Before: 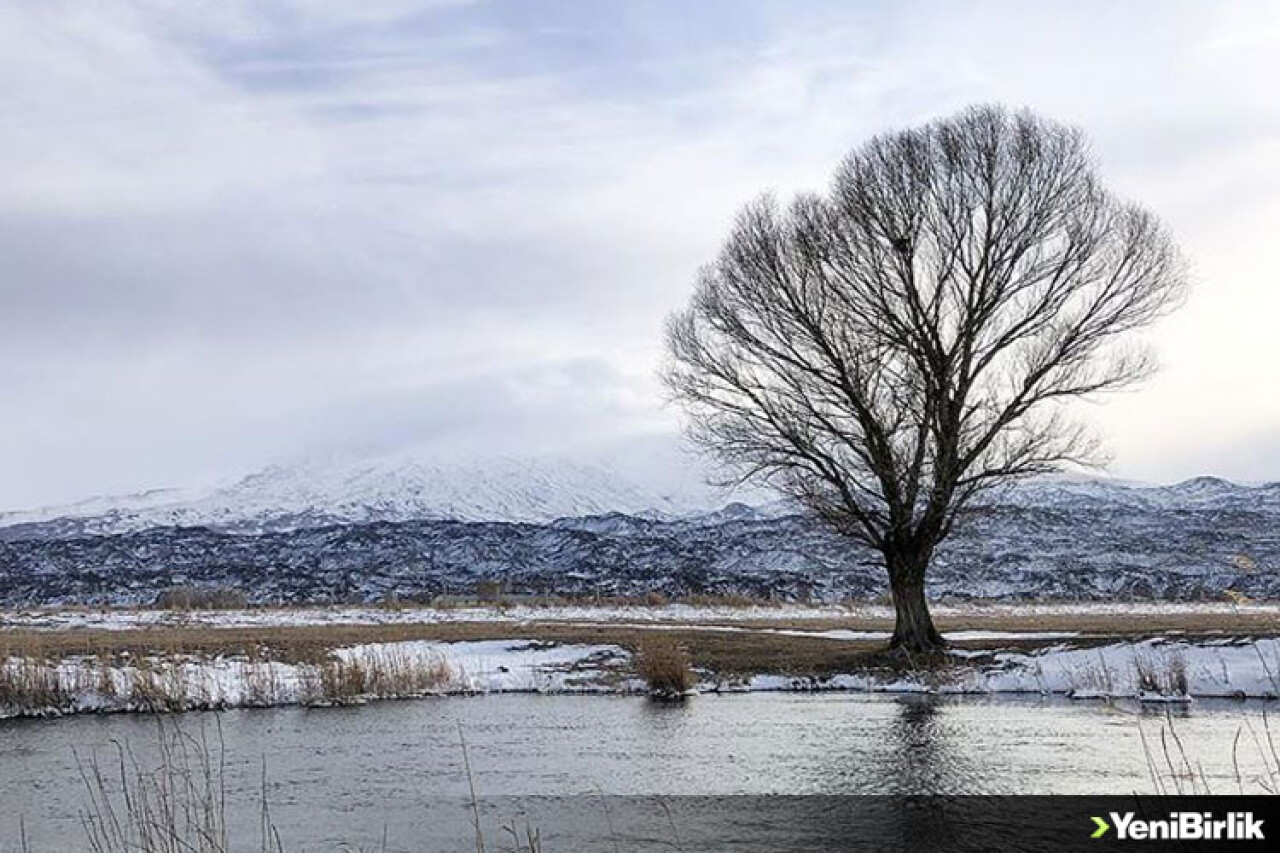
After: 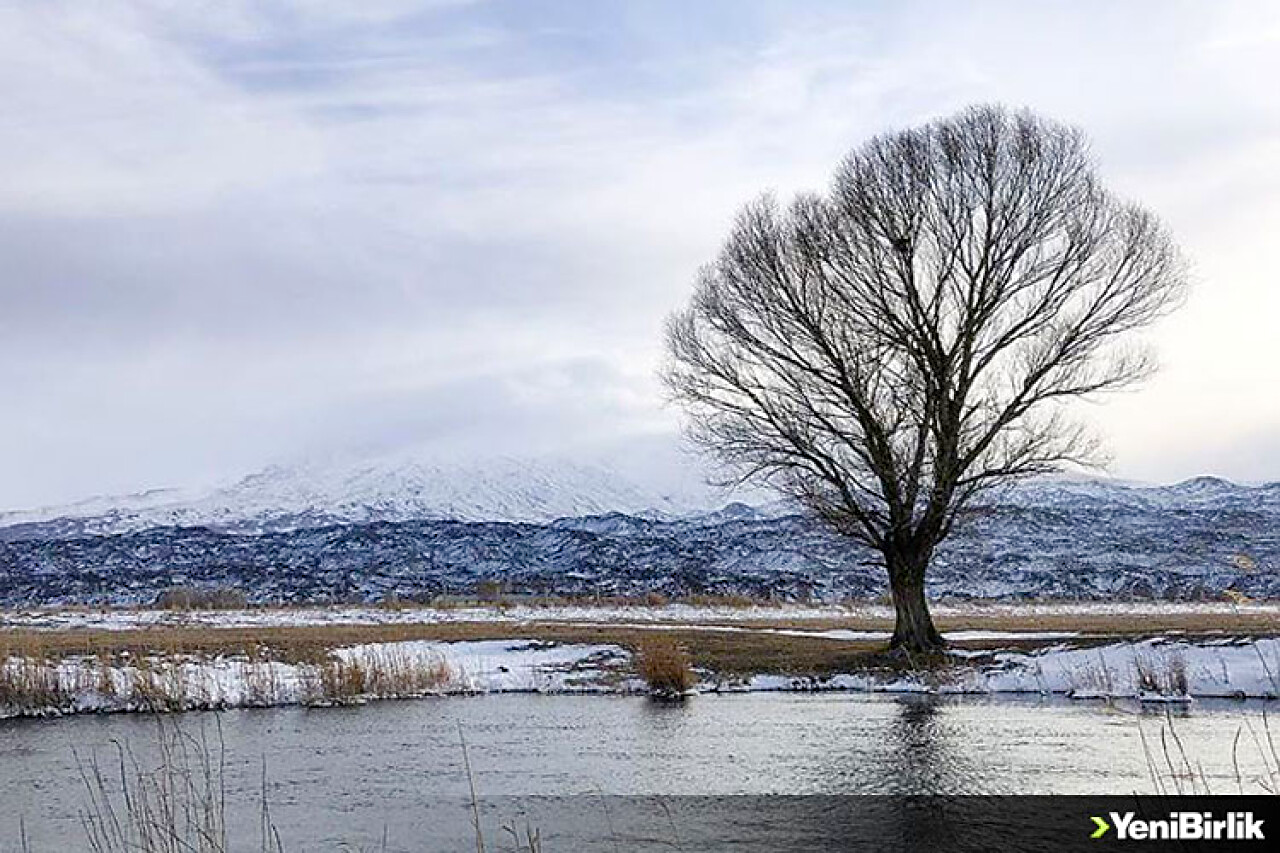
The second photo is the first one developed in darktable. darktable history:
sharpen: radius 1.864, amount 0.398, threshold 1.271
color balance rgb: perceptual saturation grading › global saturation 35%, perceptual saturation grading › highlights -30%, perceptual saturation grading › shadows 35%, perceptual brilliance grading › global brilliance 3%, perceptual brilliance grading › highlights -3%, perceptual brilliance grading › shadows 3%
